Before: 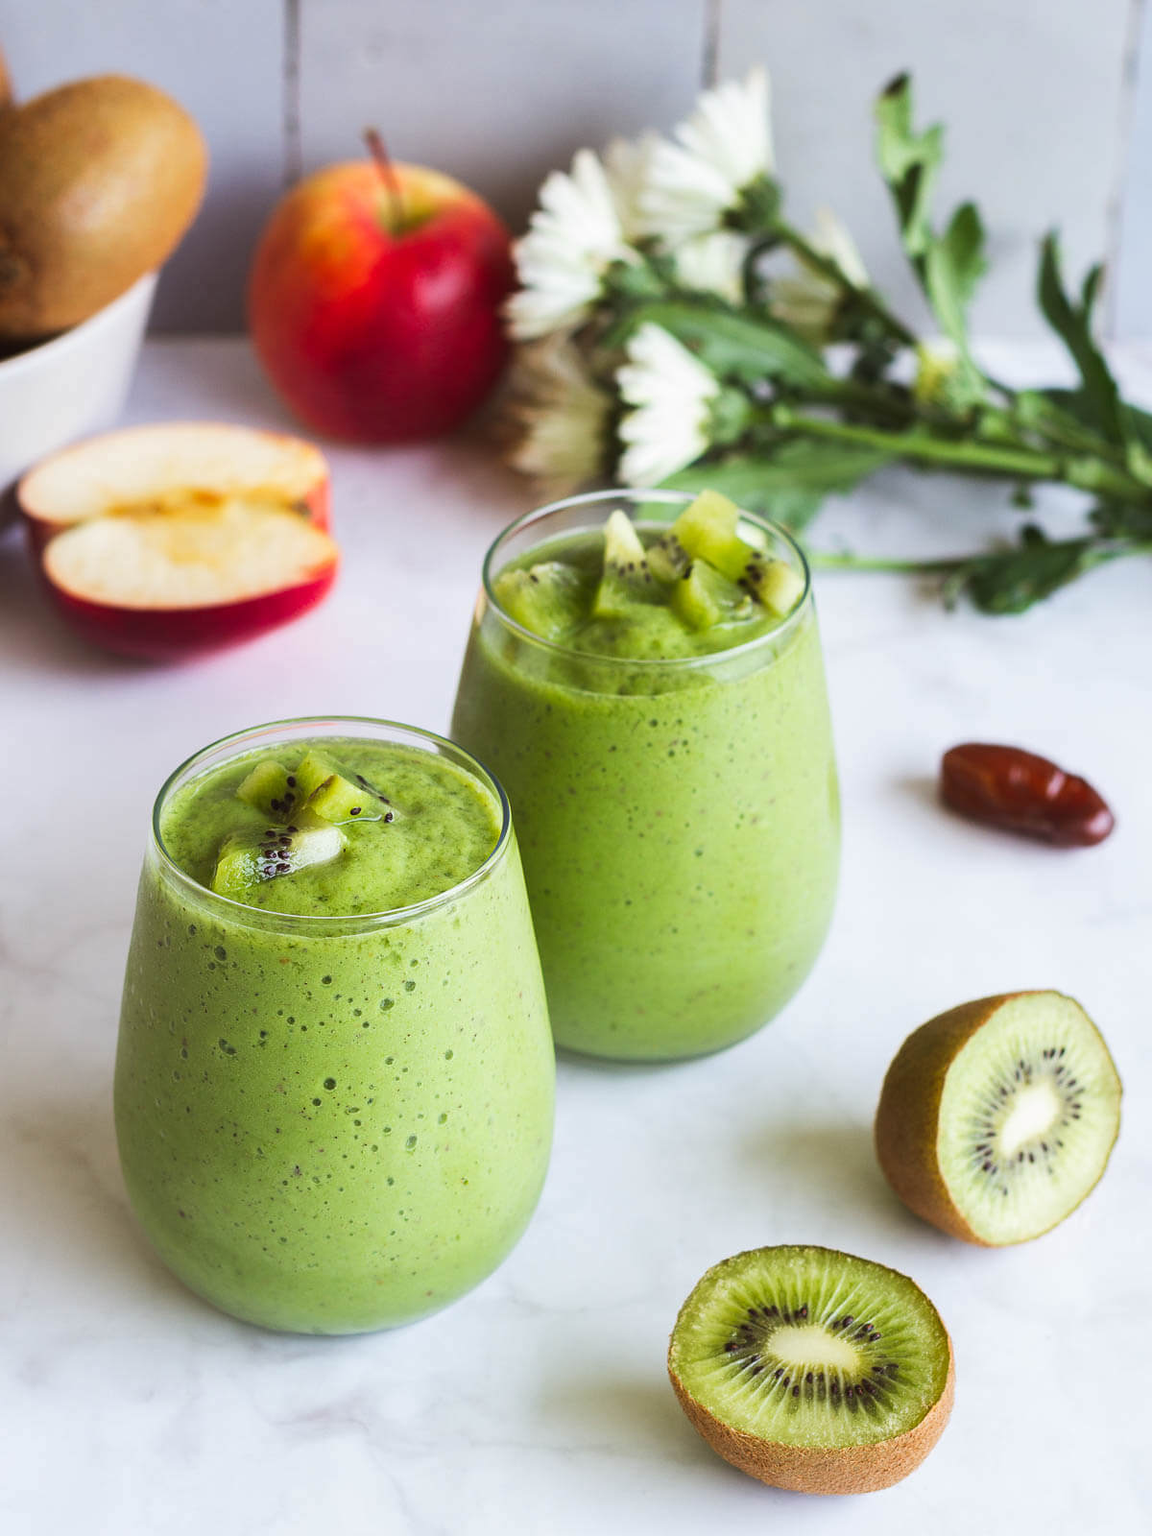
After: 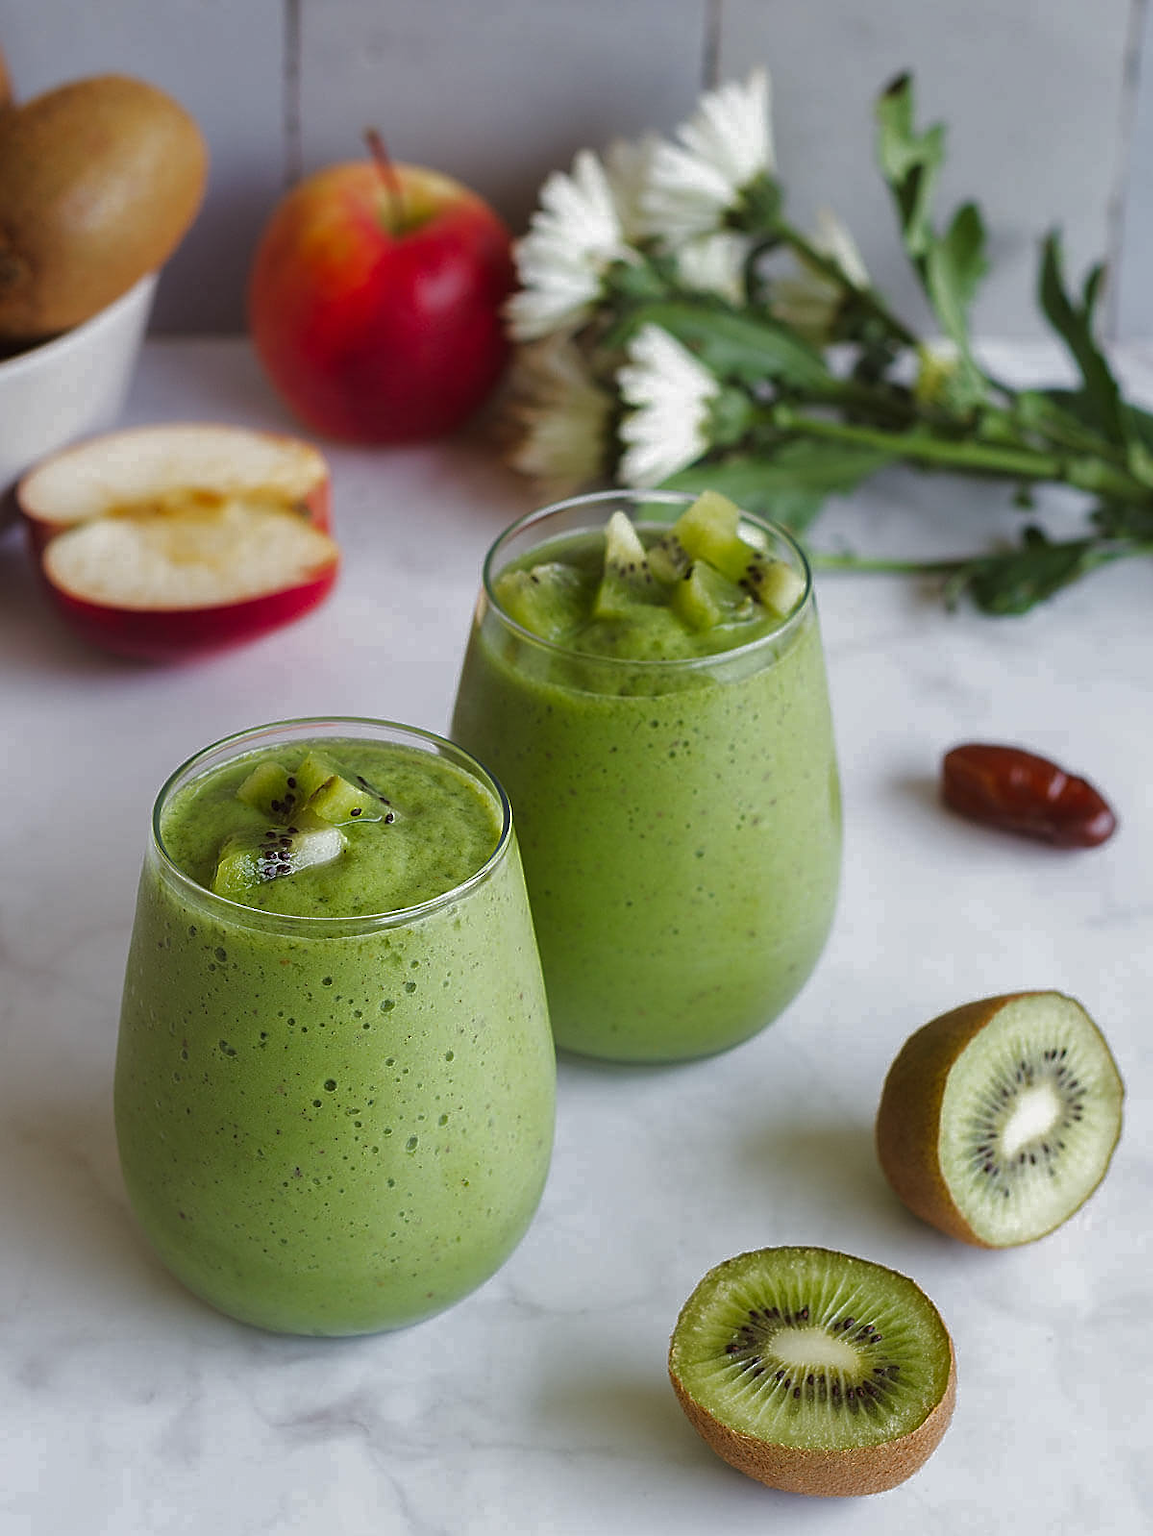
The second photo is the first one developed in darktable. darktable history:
base curve: curves: ch0 [(0, 0) (0.841, 0.609) (1, 1)]
sharpen: on, module defaults
crop: bottom 0.071%
